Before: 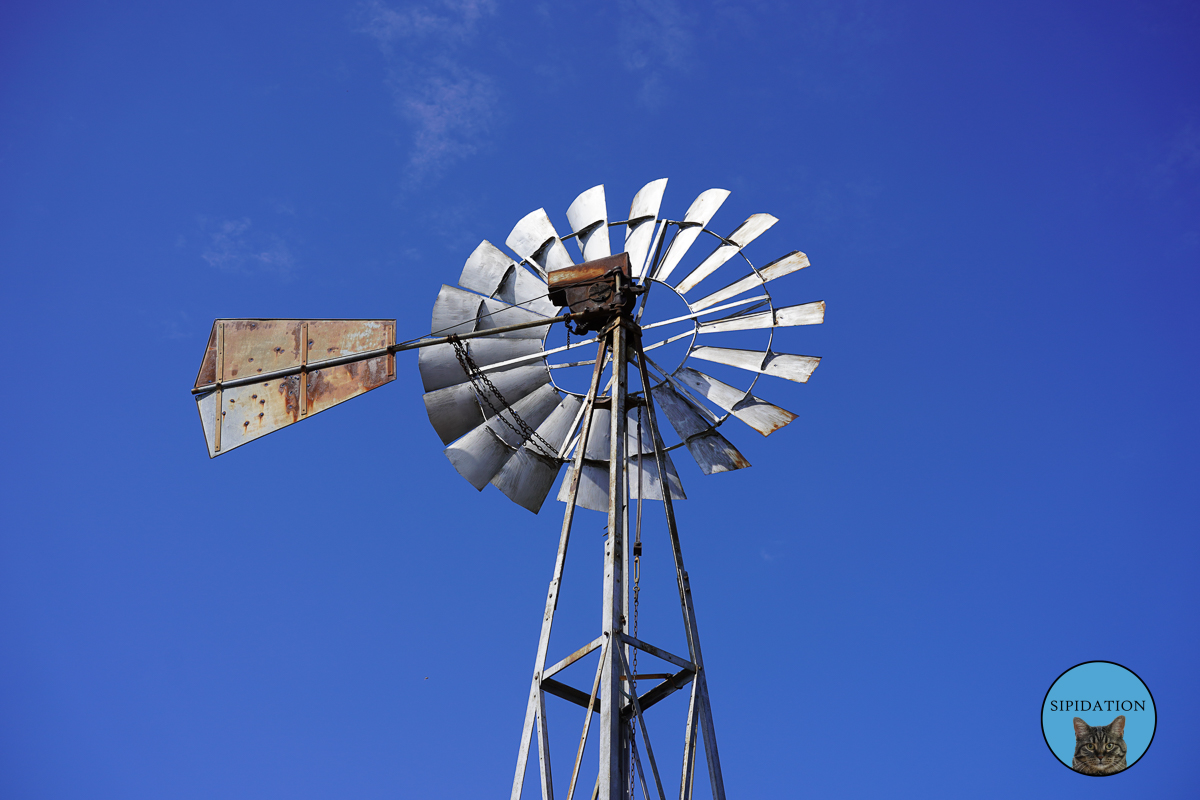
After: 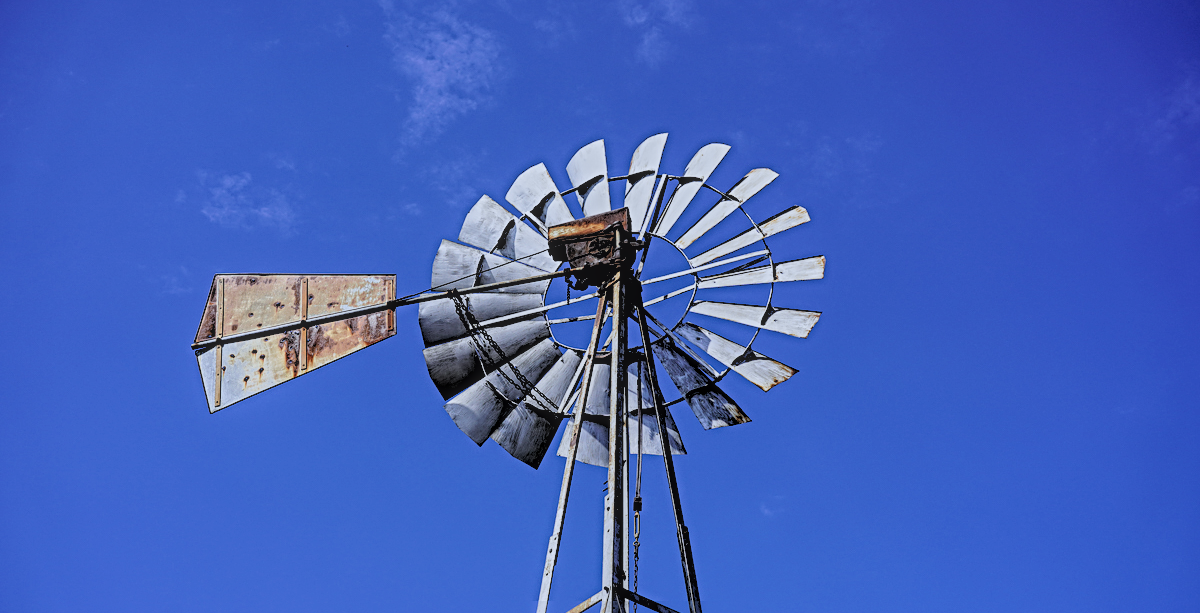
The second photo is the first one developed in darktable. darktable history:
filmic rgb: black relative exposure -7.65 EV, white relative exposure 4.56 EV, hardness 3.61, color science v6 (2022)
shadows and highlights: shadows 37.27, highlights -28.18, soften with gaussian
rgb levels: levels [[0.029, 0.461, 0.922], [0, 0.5, 1], [0, 0.5, 1]]
crop: top 5.667%, bottom 17.637%
local contrast: highlights 74%, shadows 55%, detail 176%, midtone range 0.207
exposure: exposure 0.2 EV, compensate highlight preservation false
white balance: red 0.954, blue 1.079
sharpen: radius 4.883
